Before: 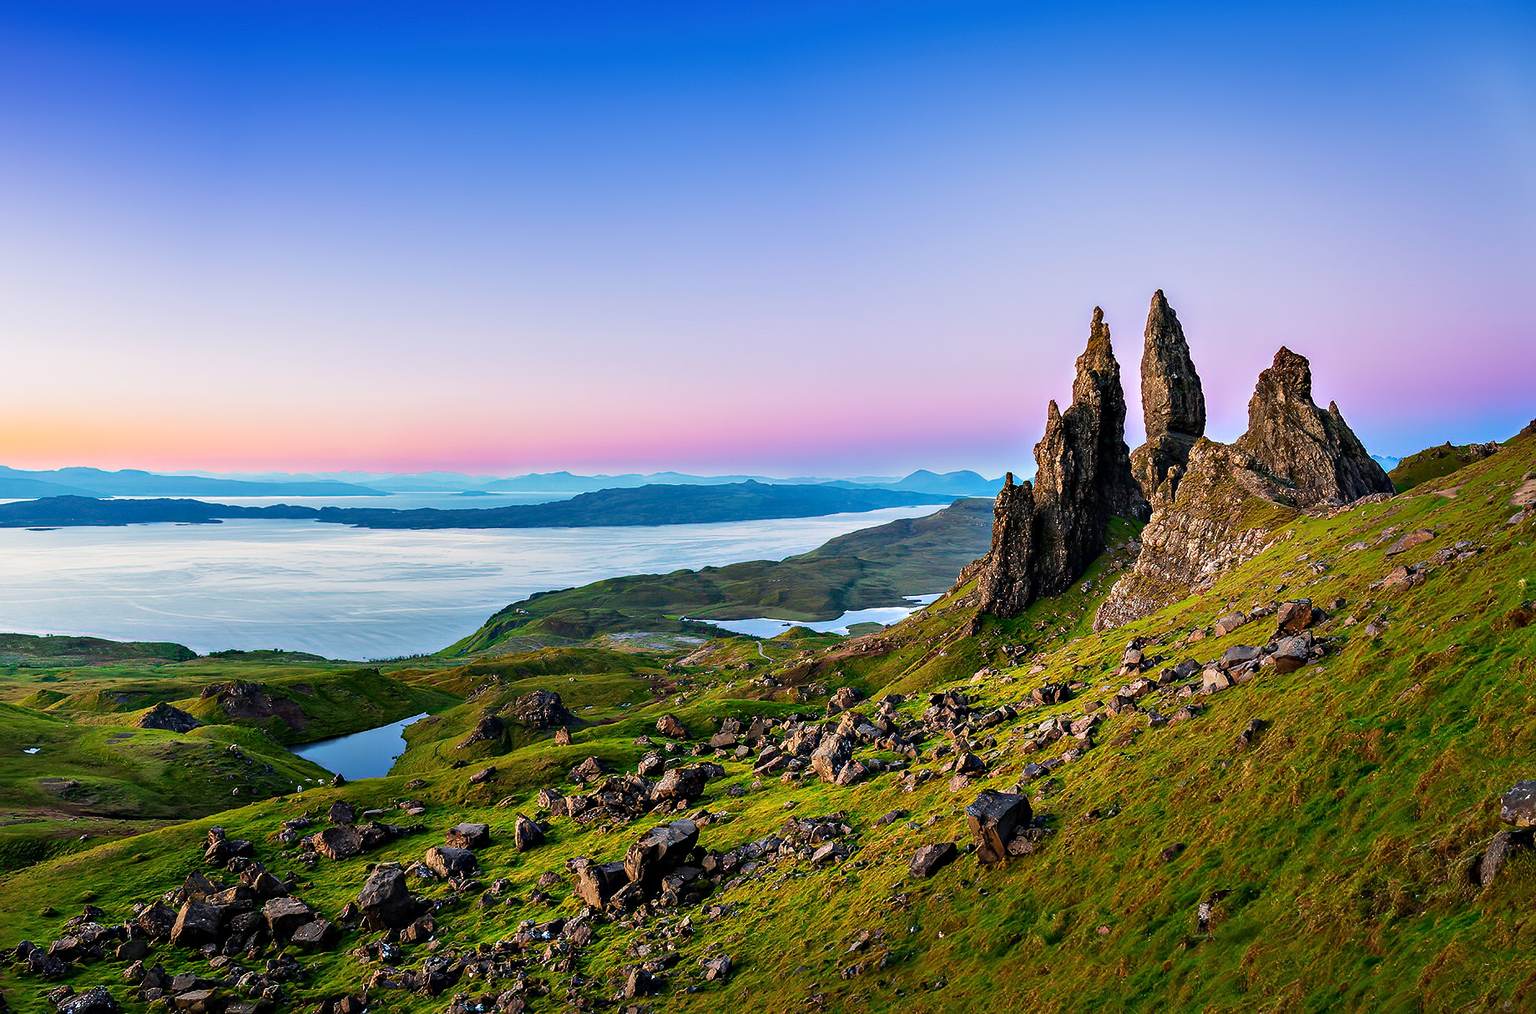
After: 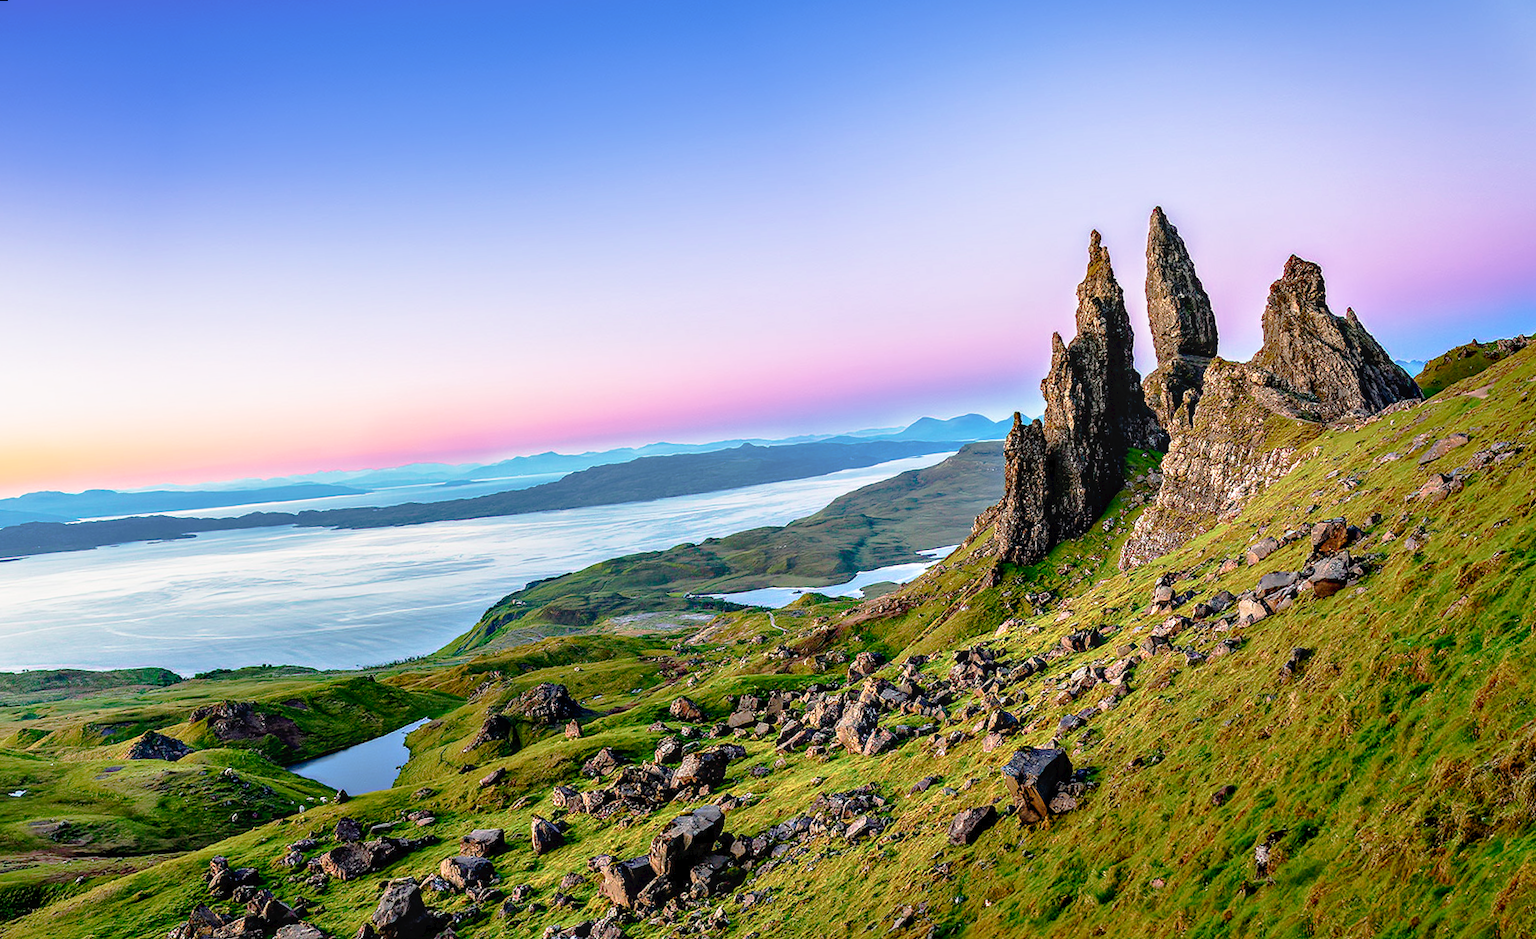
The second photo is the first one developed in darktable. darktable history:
tone curve: curves: ch0 [(0, 0) (0.003, 0.03) (0.011, 0.03) (0.025, 0.033) (0.044, 0.038) (0.069, 0.057) (0.1, 0.109) (0.136, 0.174) (0.177, 0.243) (0.224, 0.313) (0.277, 0.391) (0.335, 0.464) (0.399, 0.515) (0.468, 0.563) (0.543, 0.616) (0.623, 0.679) (0.709, 0.766) (0.801, 0.865) (0.898, 0.948) (1, 1)], preserve colors none
rotate and perspective: rotation -5°, crop left 0.05, crop right 0.952, crop top 0.11, crop bottom 0.89
local contrast: on, module defaults
